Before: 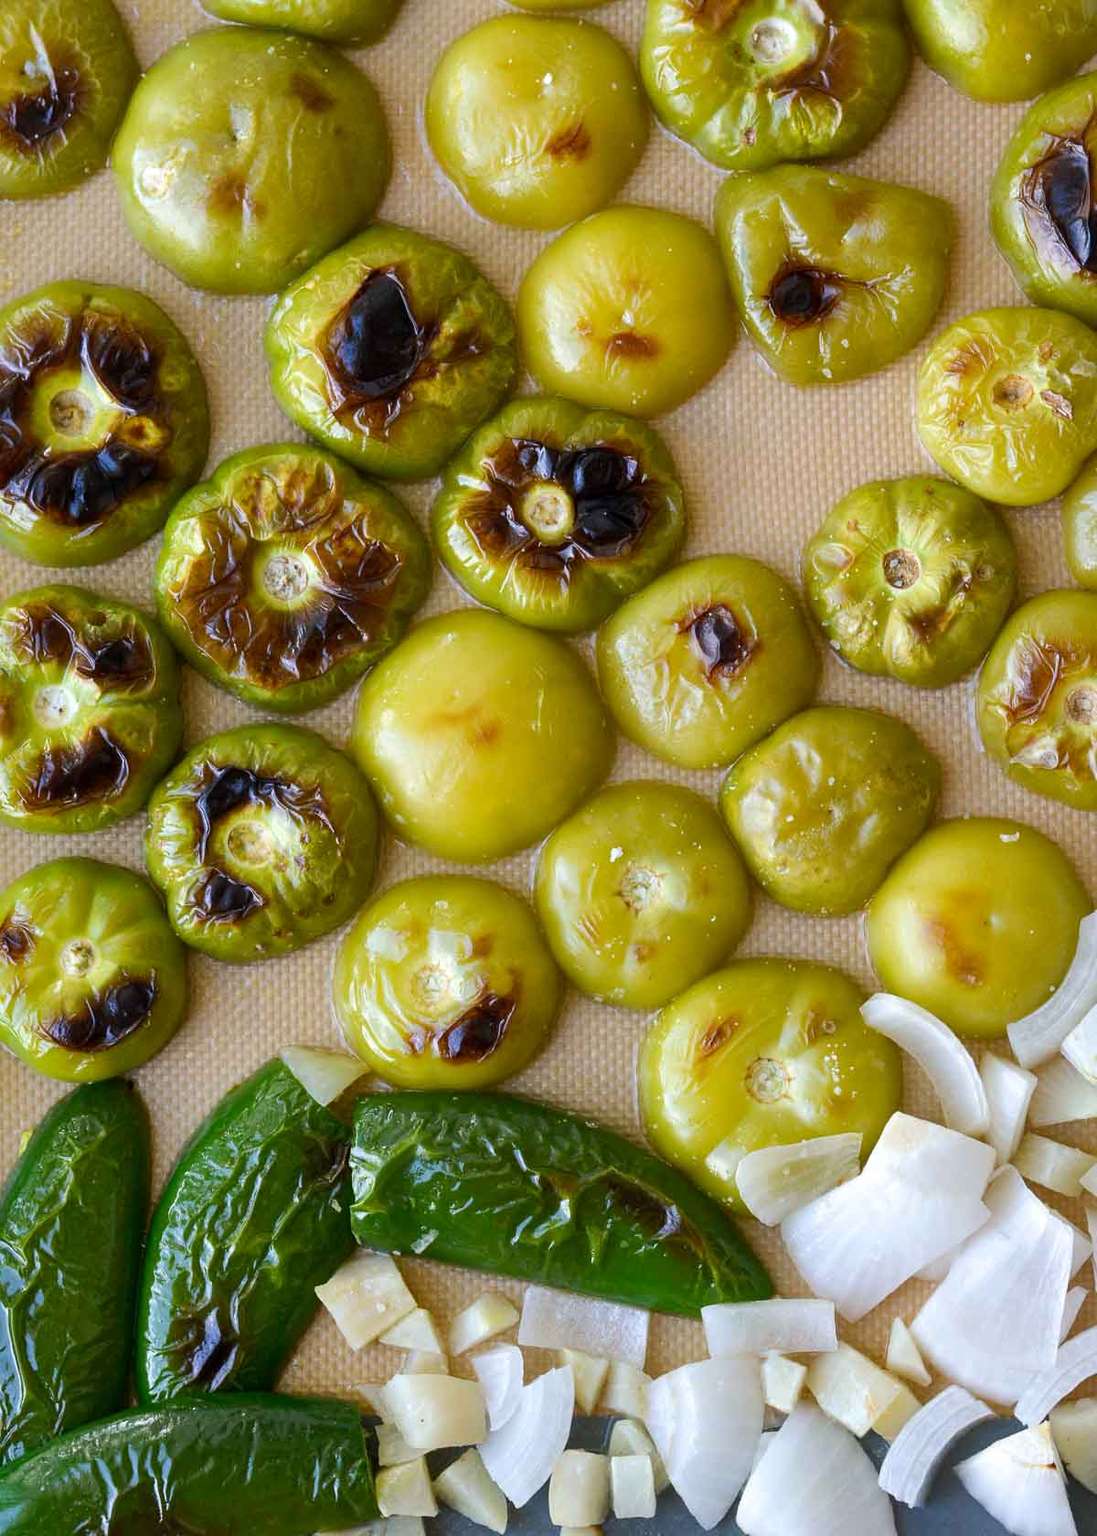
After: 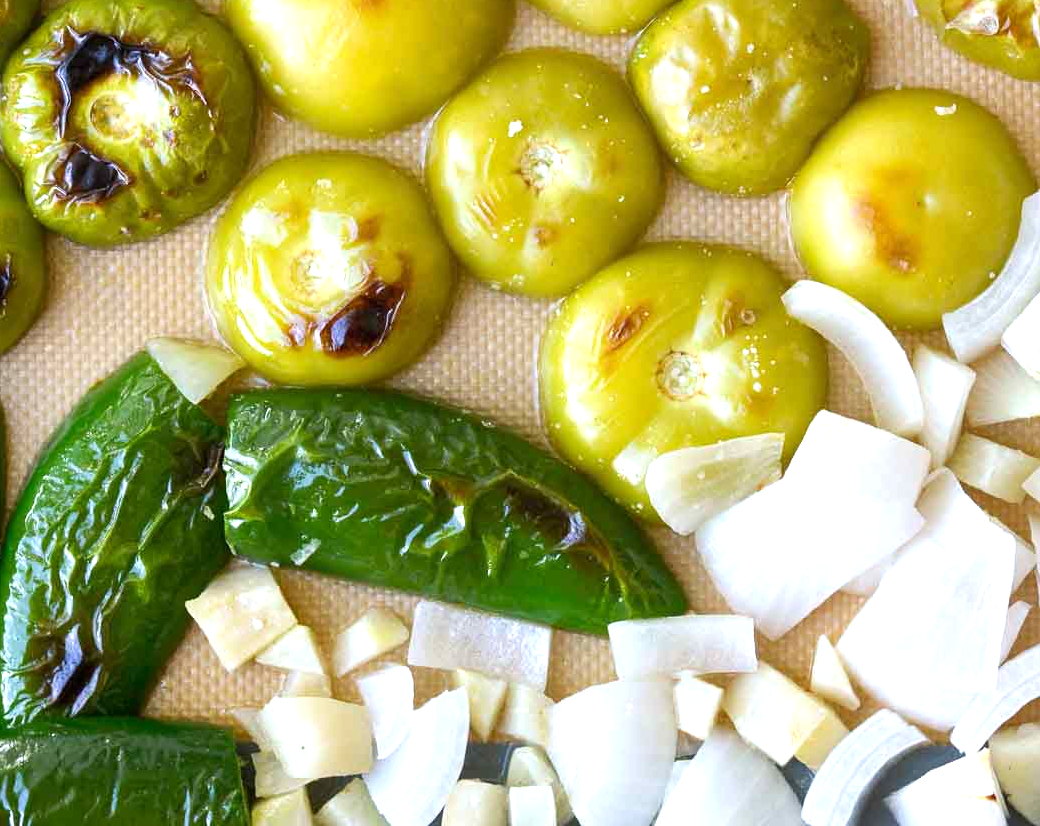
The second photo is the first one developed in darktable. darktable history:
crop and rotate: left 13.283%, top 47.977%, bottom 2.849%
exposure: exposure 0.652 EV, compensate highlight preservation false
